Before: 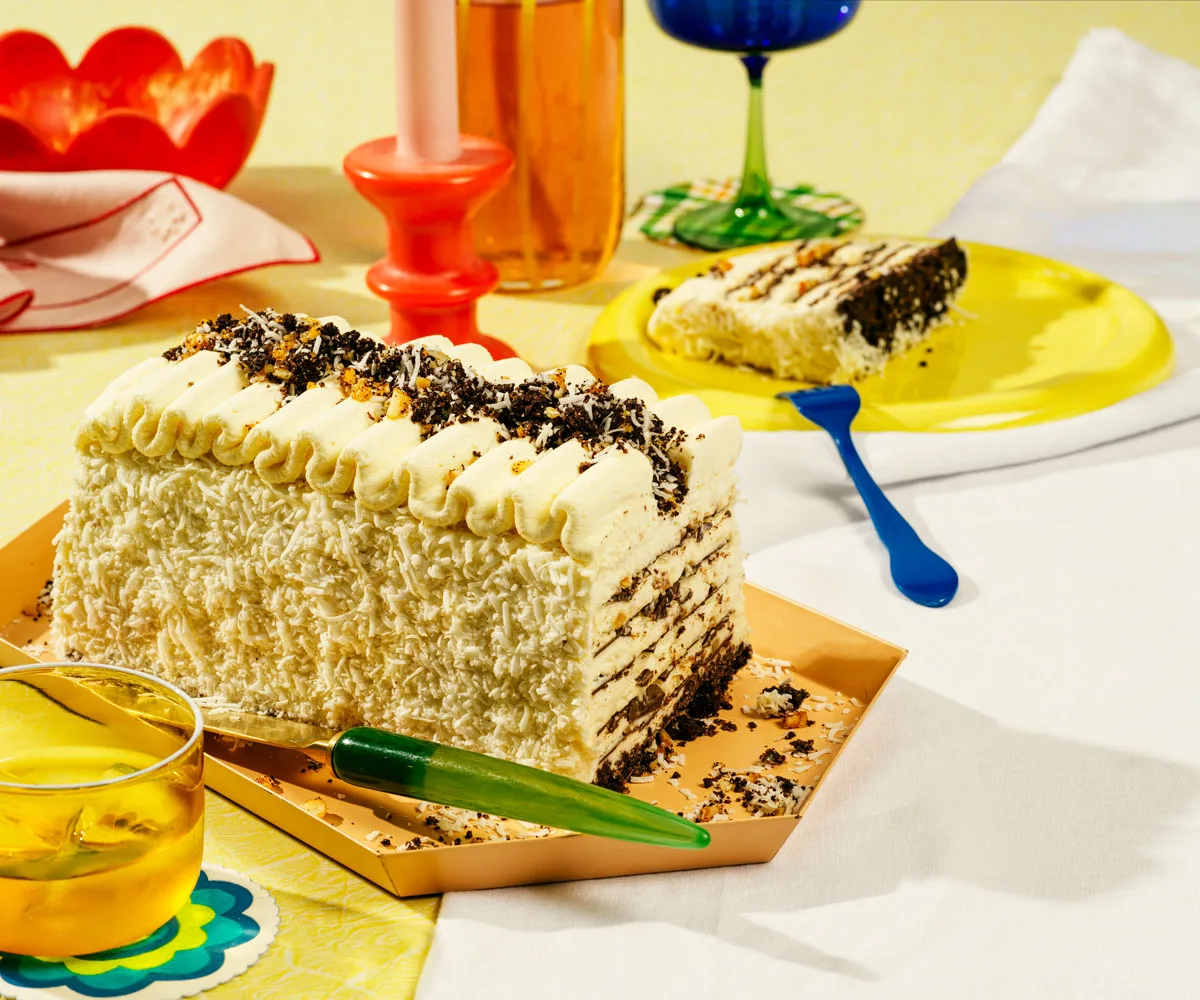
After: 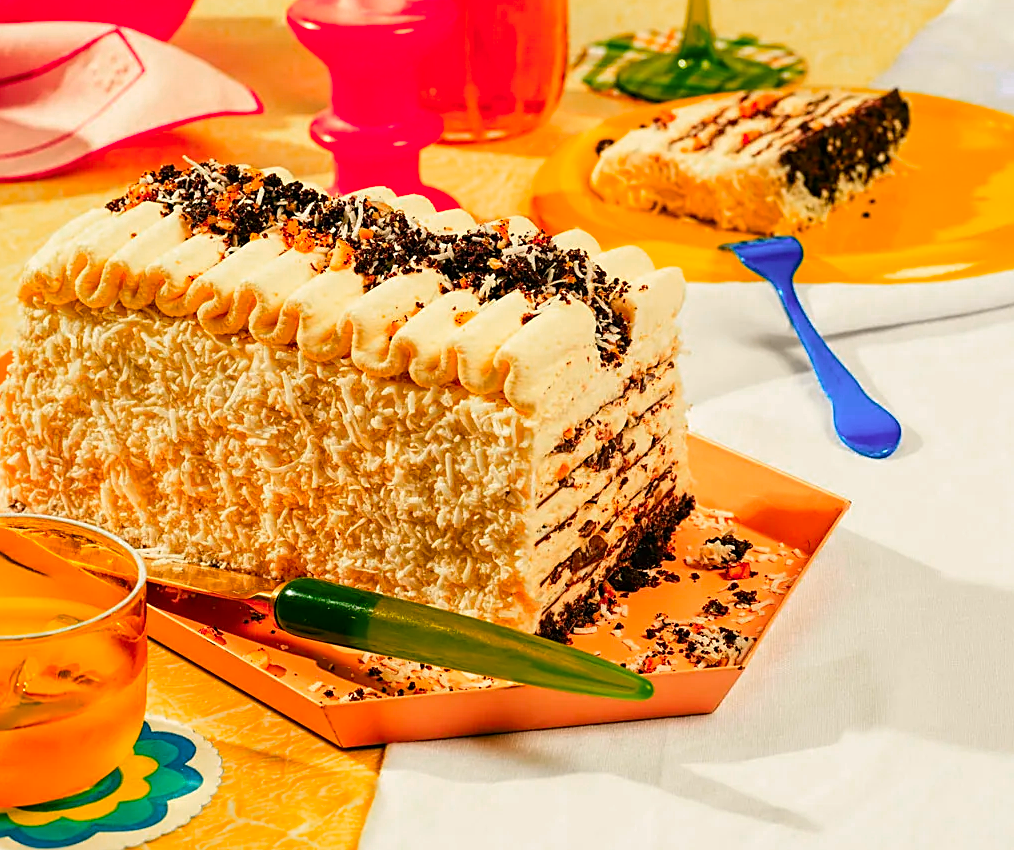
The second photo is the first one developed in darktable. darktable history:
sharpen: on, module defaults
crop and rotate: left 4.815%, top 14.942%, right 10.67%
color zones: curves: ch0 [(0.473, 0.374) (0.742, 0.784)]; ch1 [(0.354, 0.737) (0.742, 0.705)]; ch2 [(0.318, 0.421) (0.758, 0.532)]
